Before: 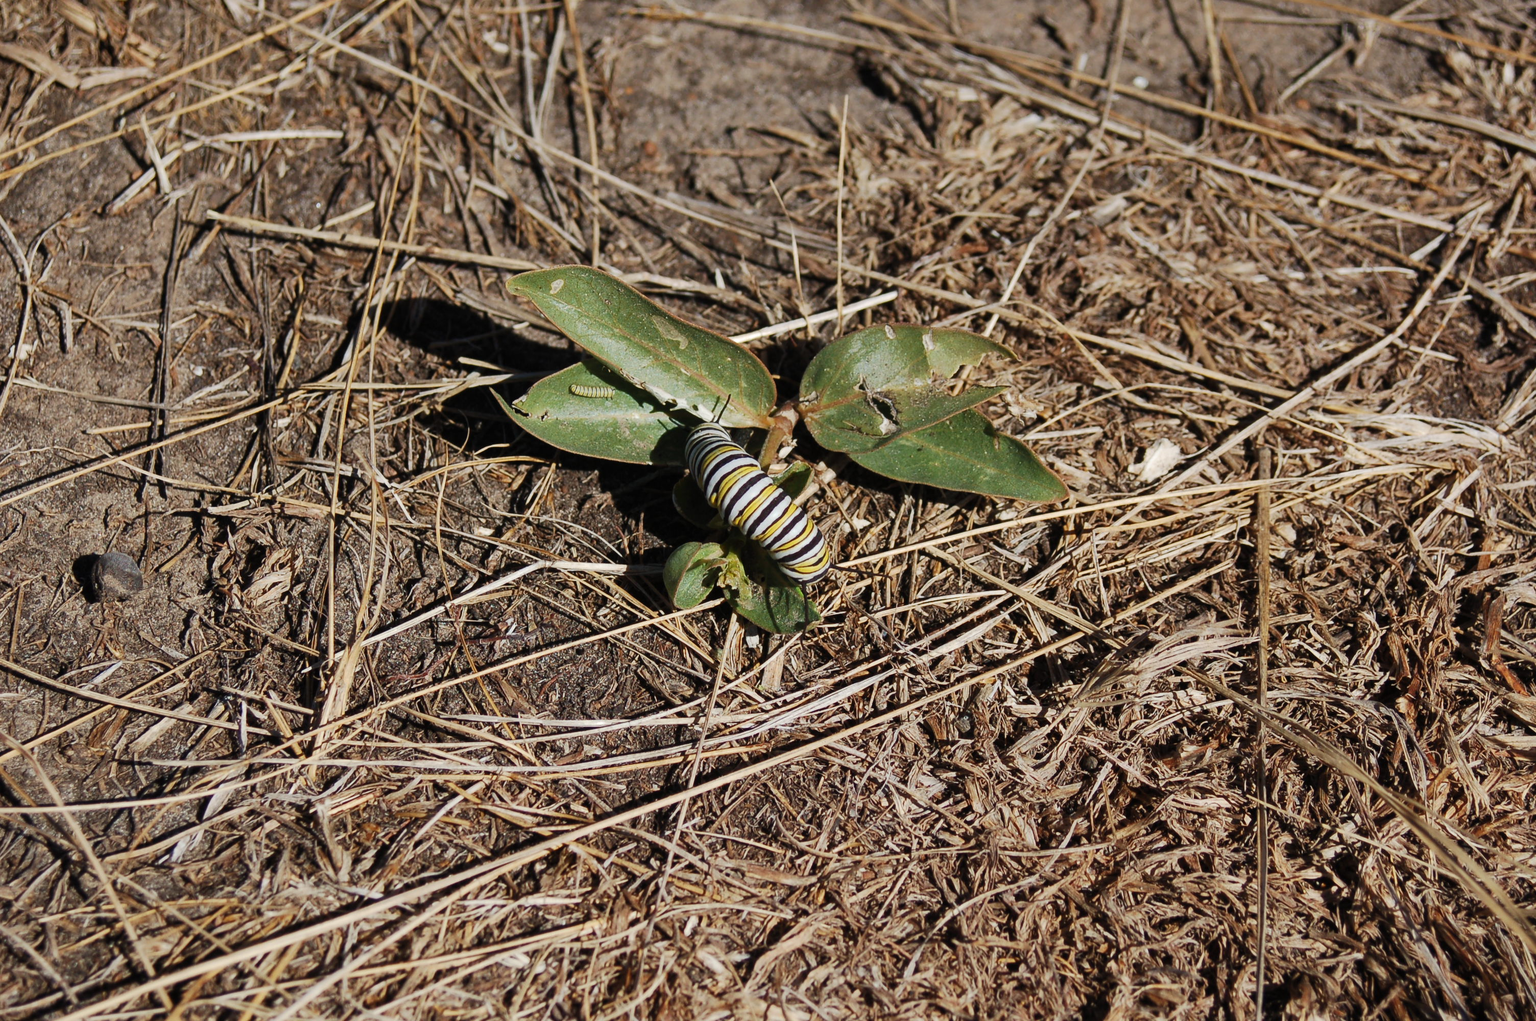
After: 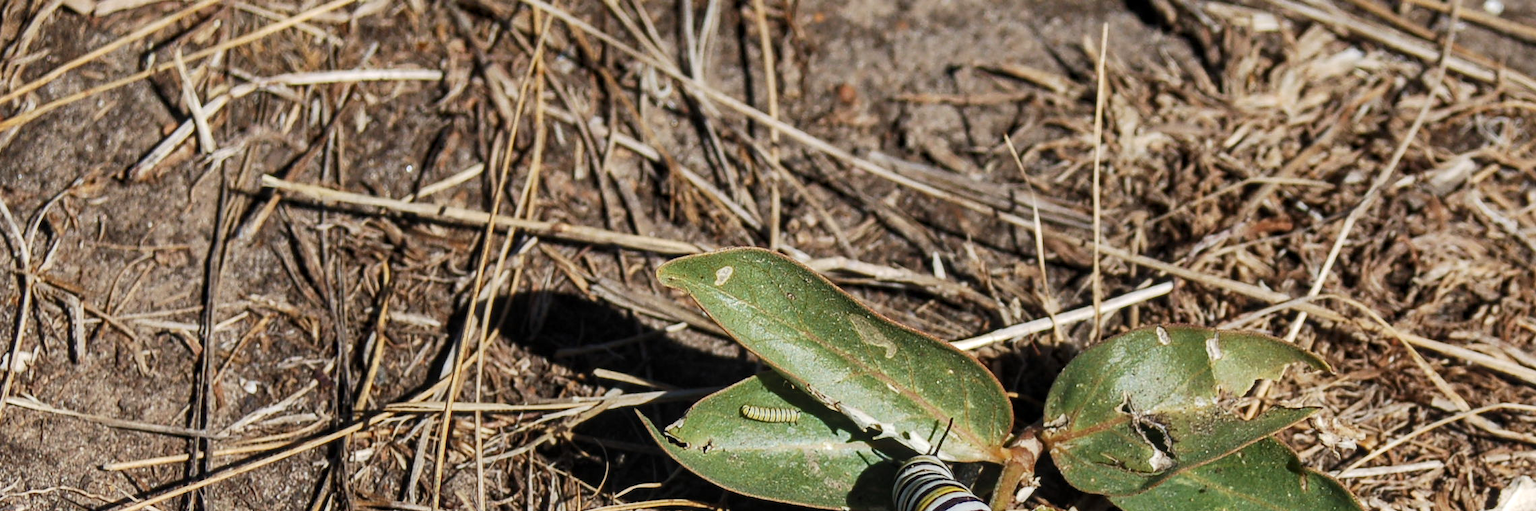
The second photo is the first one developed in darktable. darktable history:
crop: left 0.55%, top 7.65%, right 23.611%, bottom 54.336%
exposure: exposure 0.206 EV, compensate highlight preservation false
local contrast: on, module defaults
